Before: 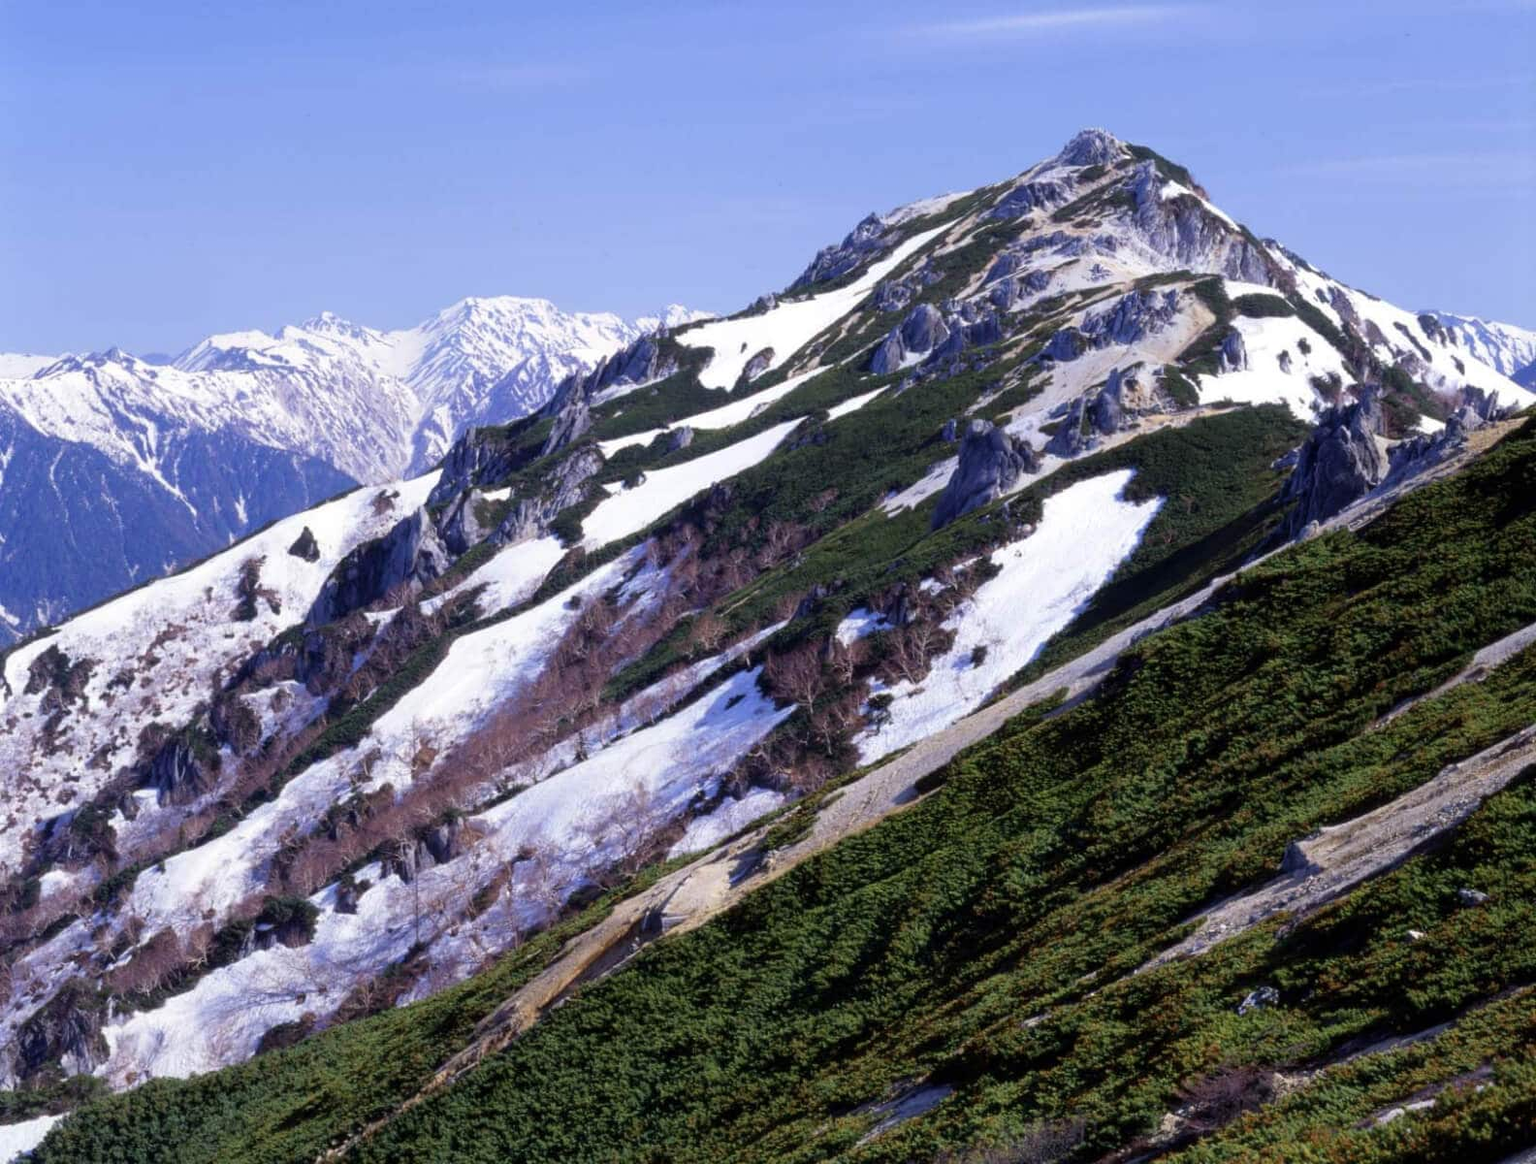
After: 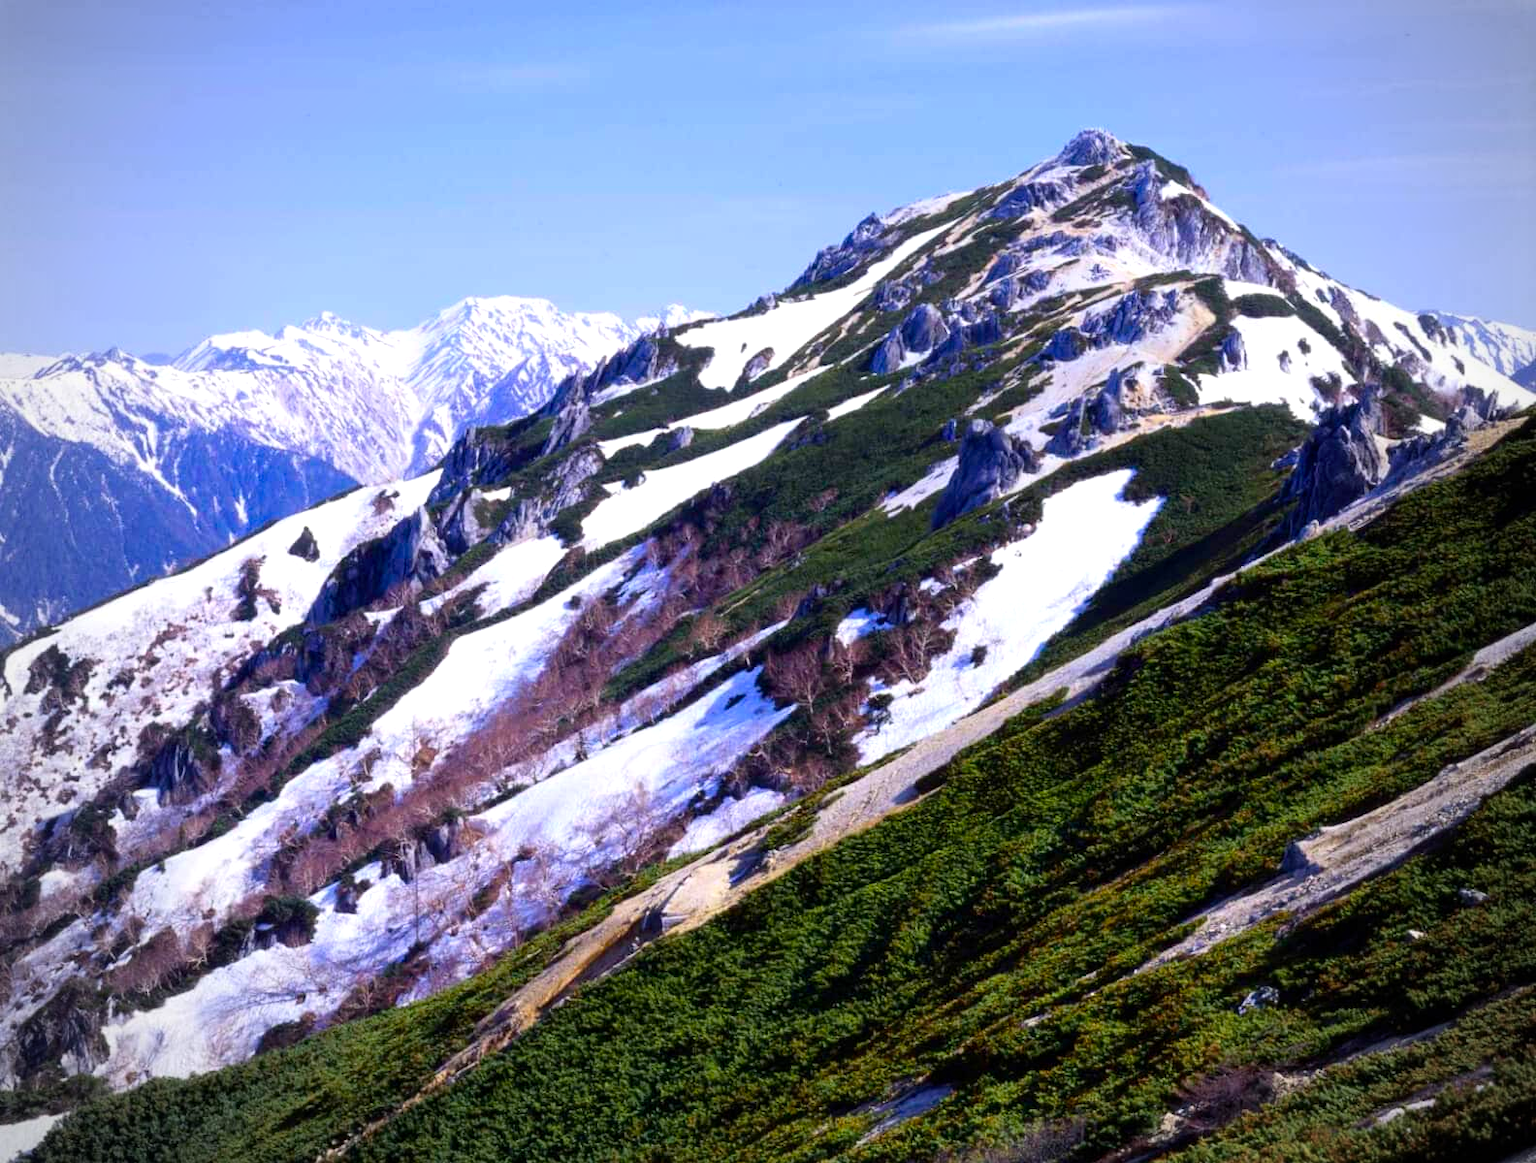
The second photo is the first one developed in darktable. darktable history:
color balance rgb: linear chroma grading › global chroma 15%, perceptual saturation grading › global saturation 30%
vignetting: fall-off start 71.74%
contrast brightness saturation: contrast 0.14
exposure: exposure 0.367 EV, compensate highlight preservation false
